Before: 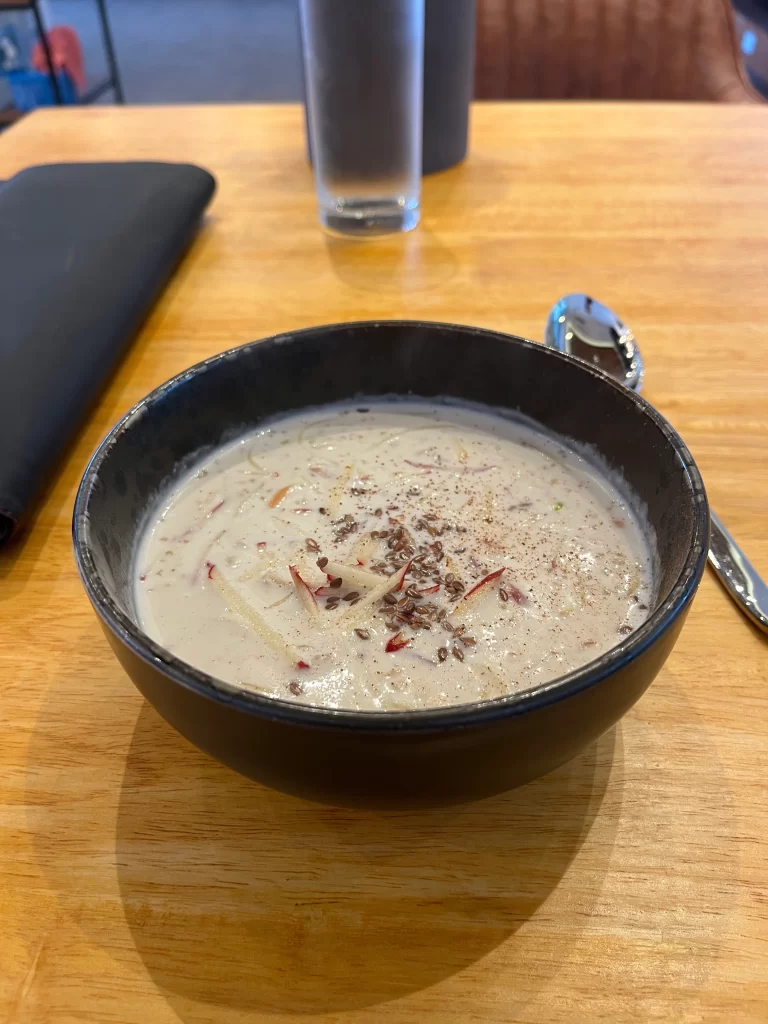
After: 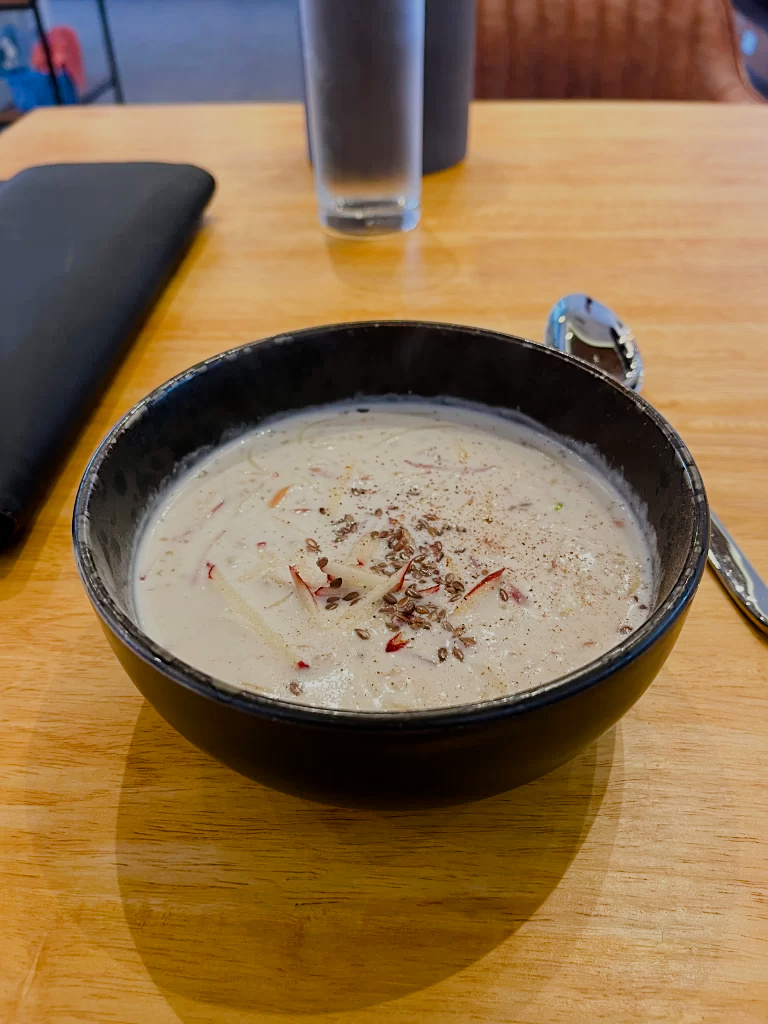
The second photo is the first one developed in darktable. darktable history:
sharpen: amount 0.2
filmic rgb: black relative exposure -7.15 EV, white relative exposure 5.36 EV, hardness 3.02
color balance rgb: perceptual saturation grading › global saturation 20%, perceptual saturation grading › highlights -25%, perceptual saturation grading › shadows 25%
